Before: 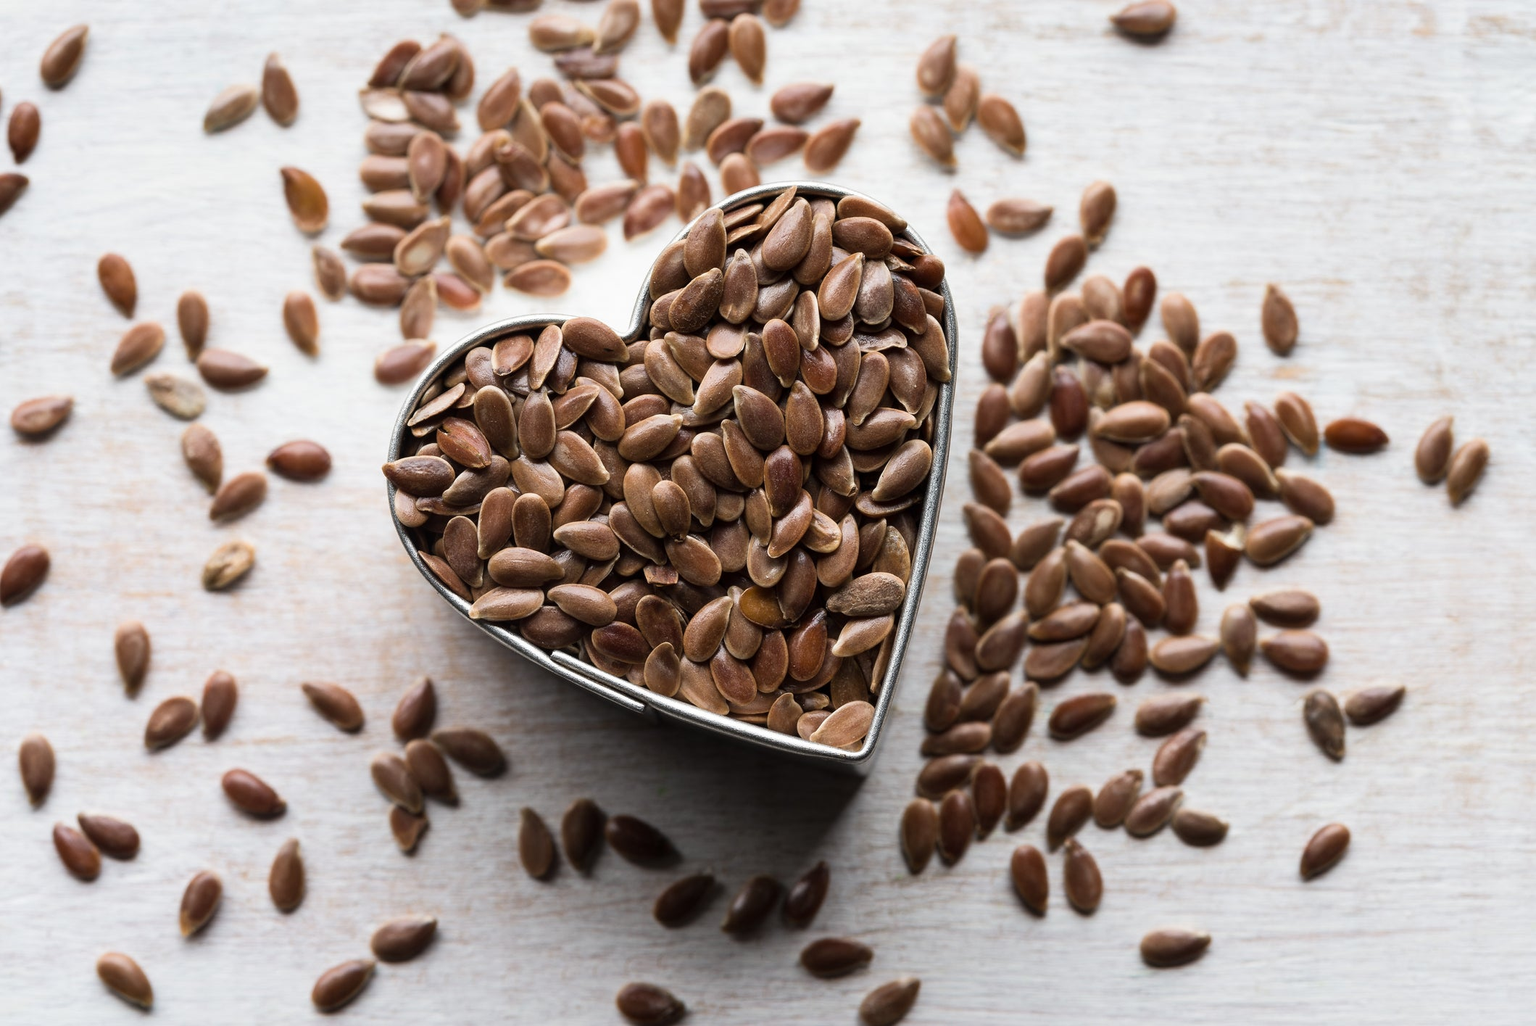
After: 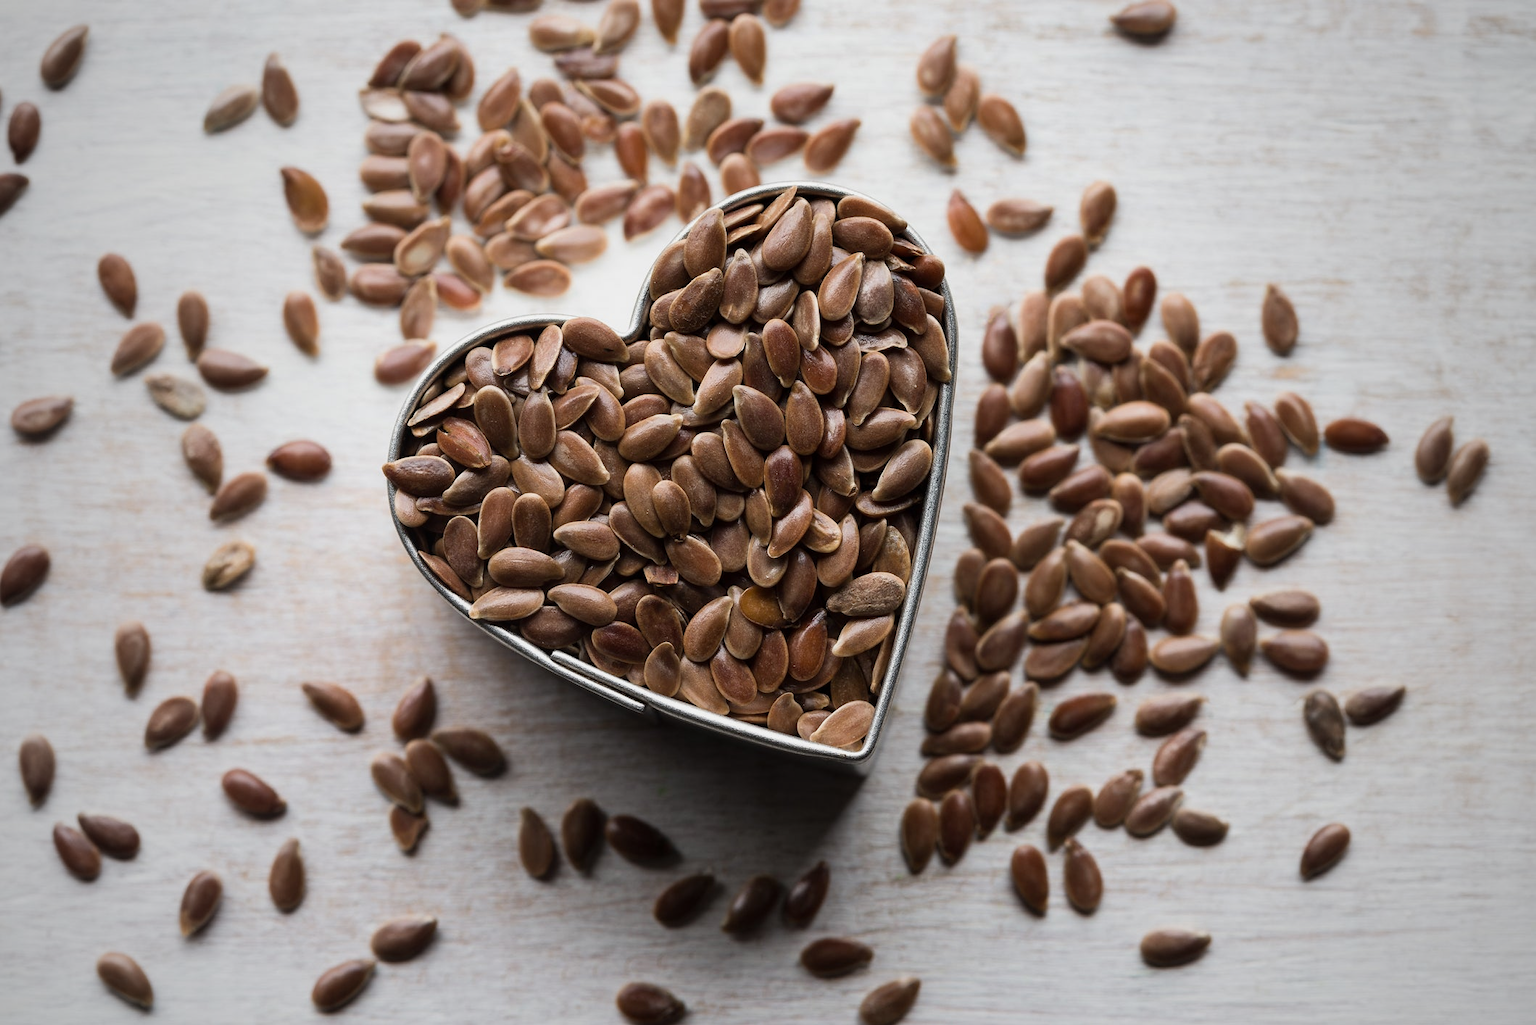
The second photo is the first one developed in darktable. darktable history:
vignetting: fall-off start 72.16%, fall-off radius 108.94%, width/height ratio 0.726
exposure: exposure -0.18 EV, compensate exposure bias true, compensate highlight preservation false
